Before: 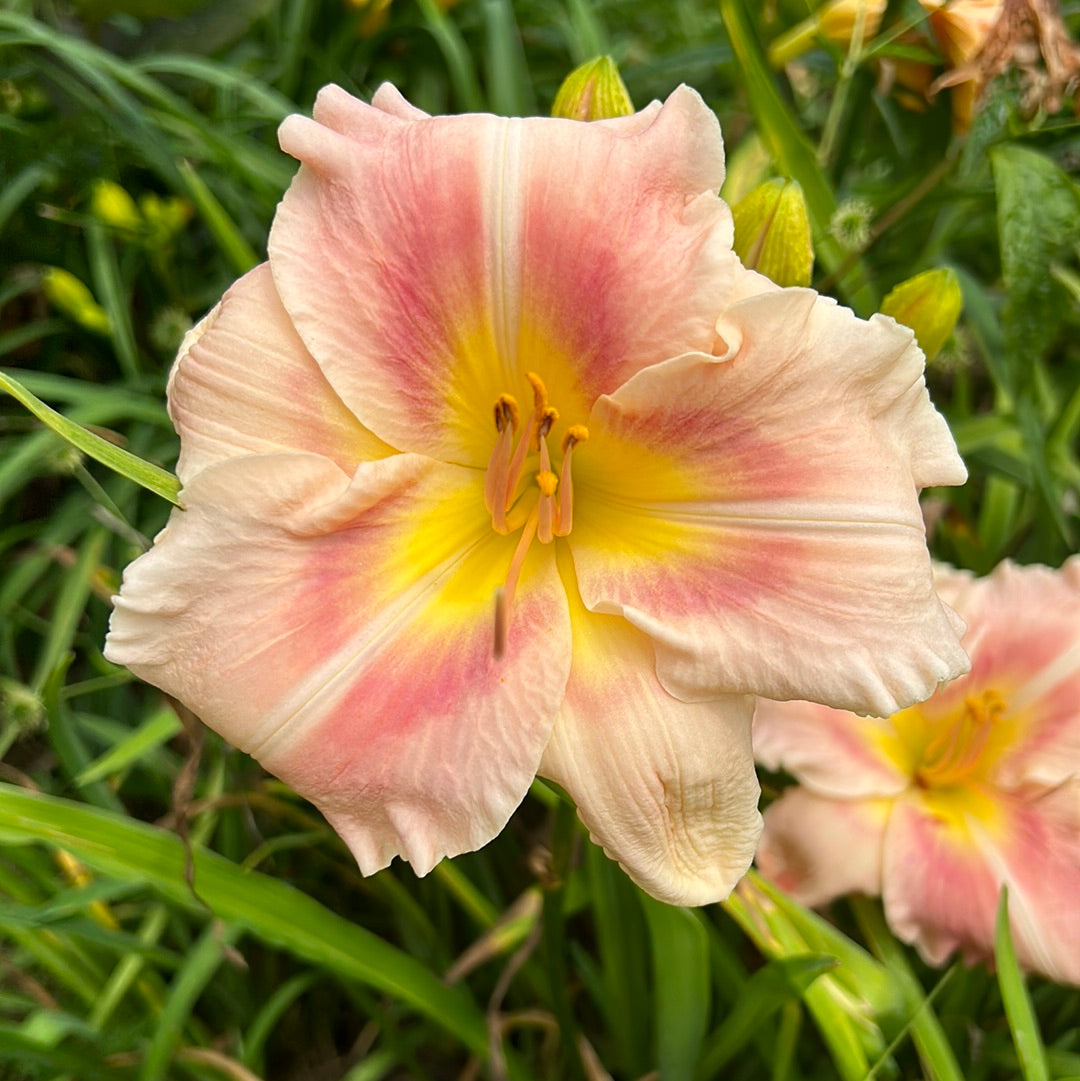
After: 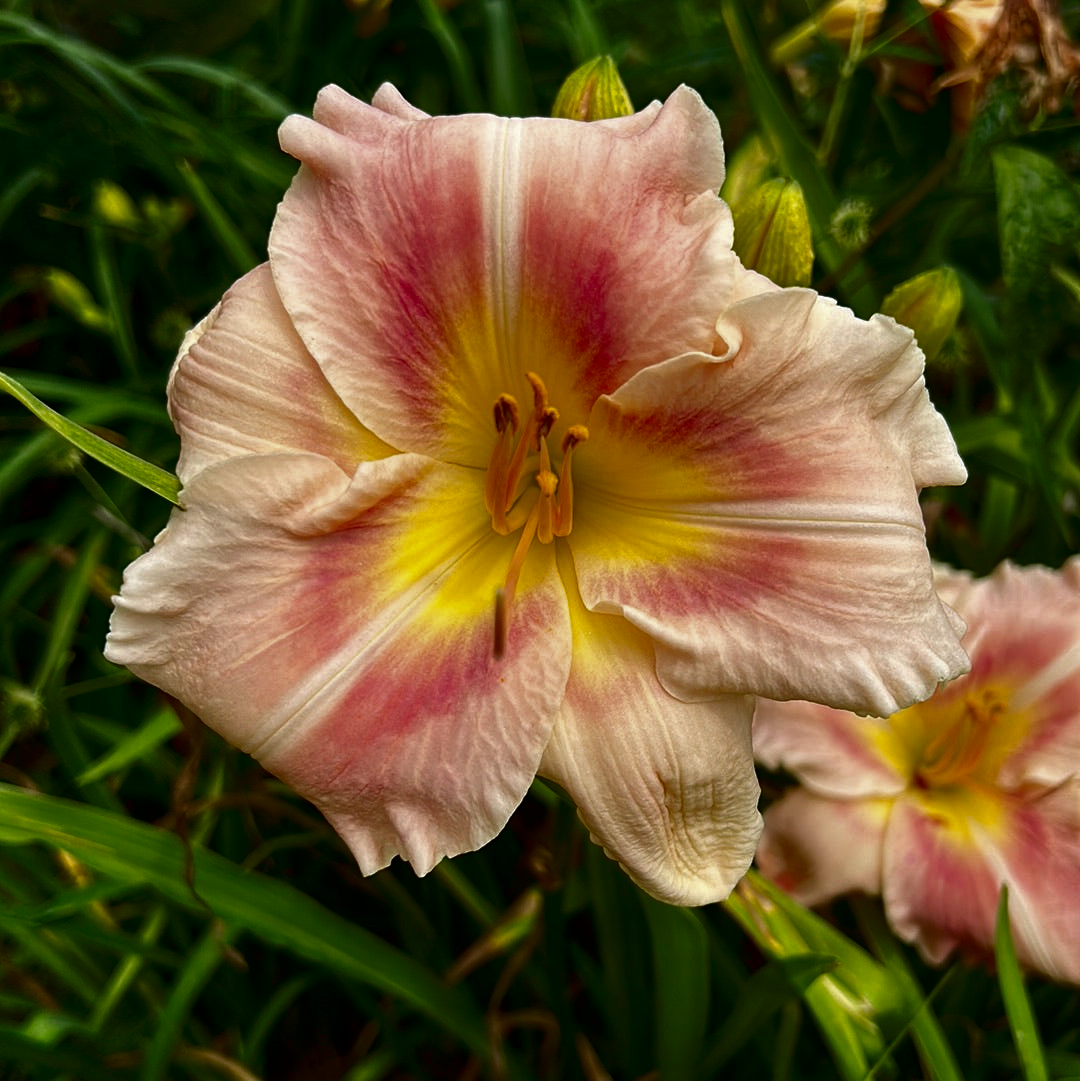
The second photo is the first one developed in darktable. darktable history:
contrast brightness saturation: brightness -0.508
